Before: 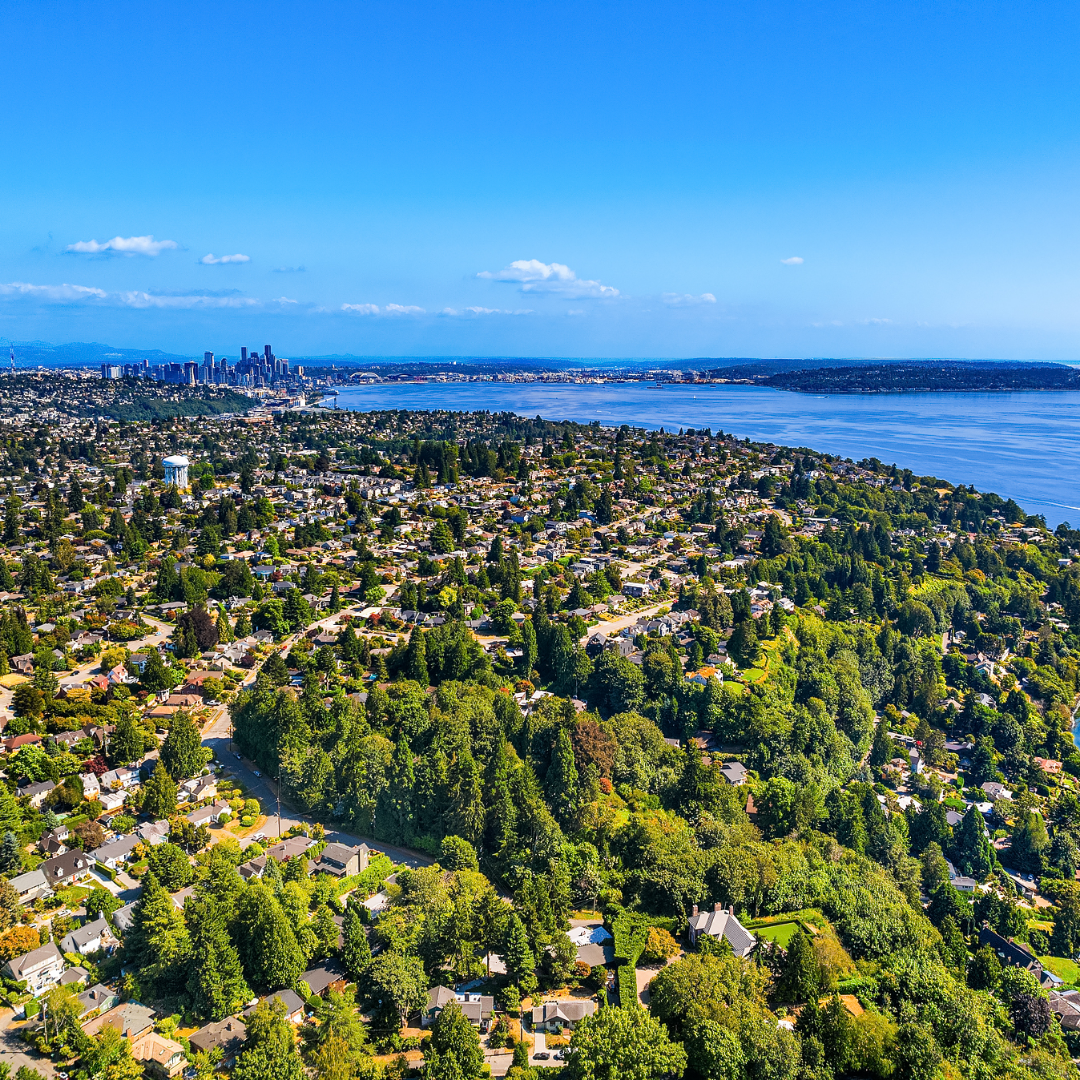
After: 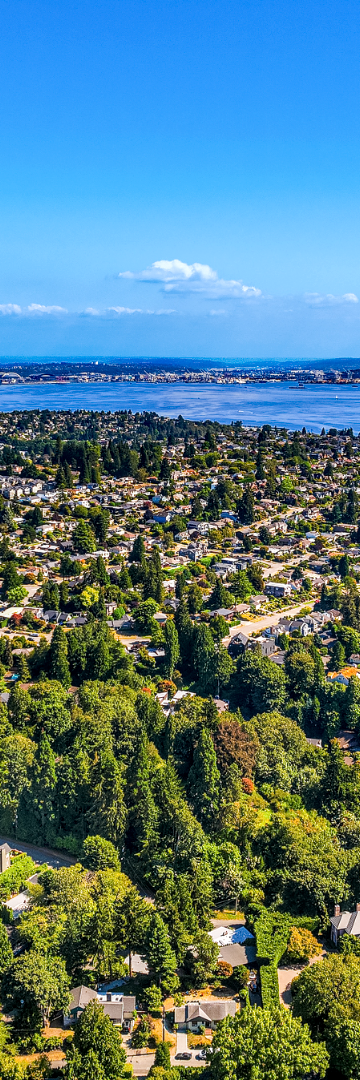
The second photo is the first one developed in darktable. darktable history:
local contrast: detail 130%
crop: left 33.232%, right 33.433%
